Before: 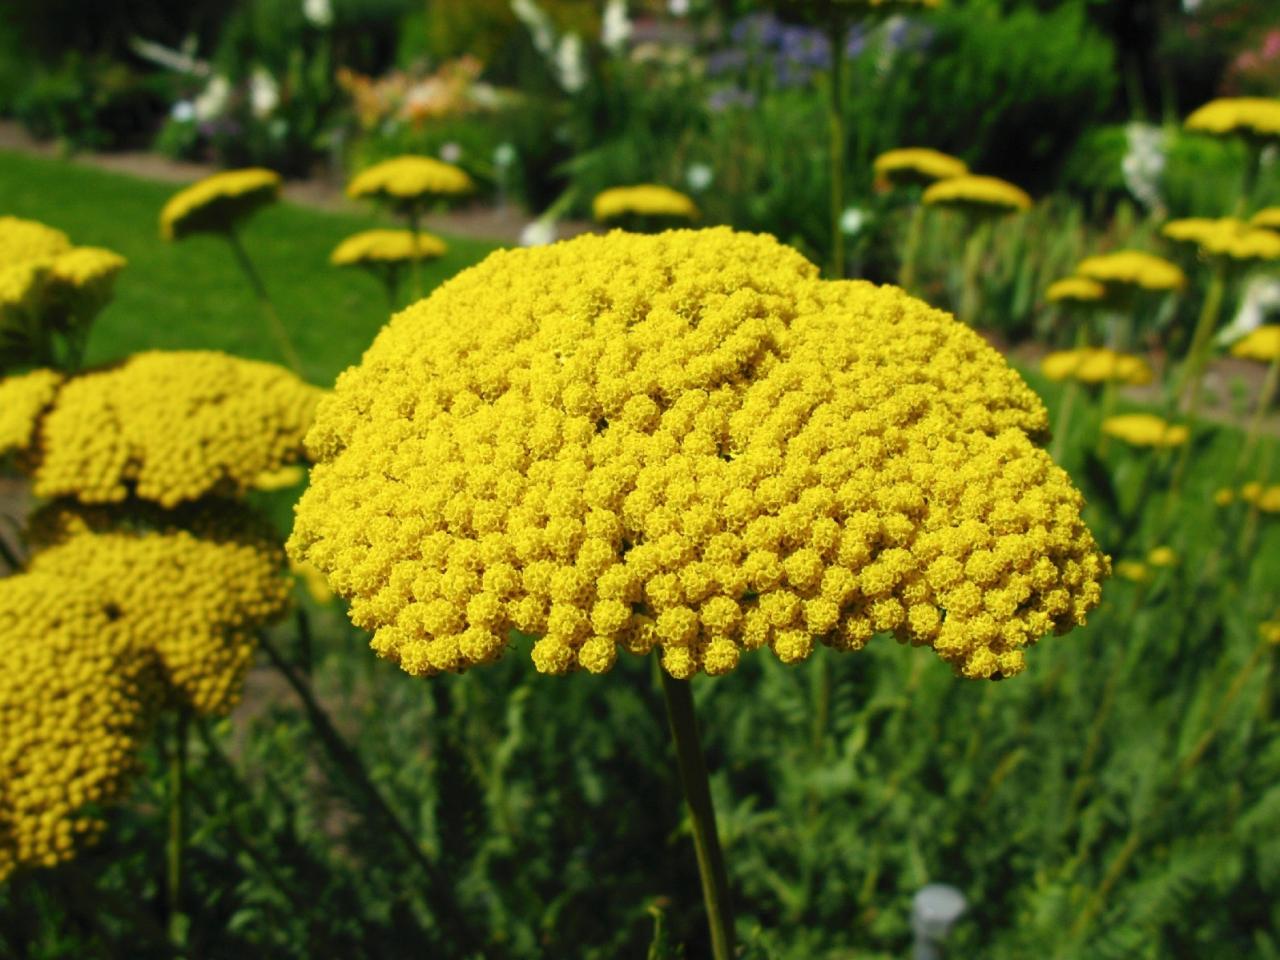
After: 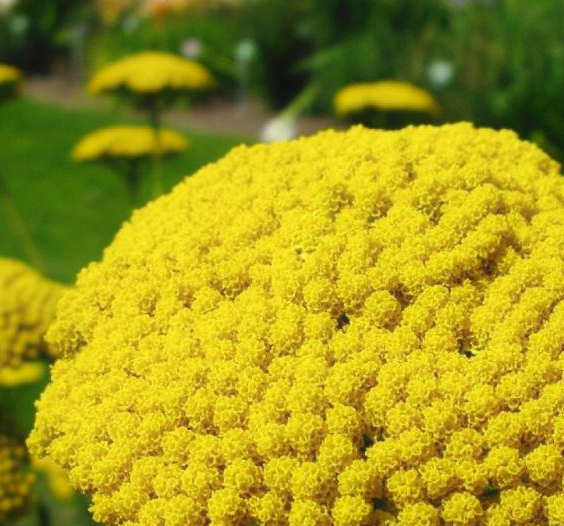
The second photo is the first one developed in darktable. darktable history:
crop: left 20.248%, top 10.86%, right 35.675%, bottom 34.321%
contrast equalizer: y [[0.5, 0.486, 0.447, 0.446, 0.489, 0.5], [0.5 ×6], [0.5 ×6], [0 ×6], [0 ×6]]
